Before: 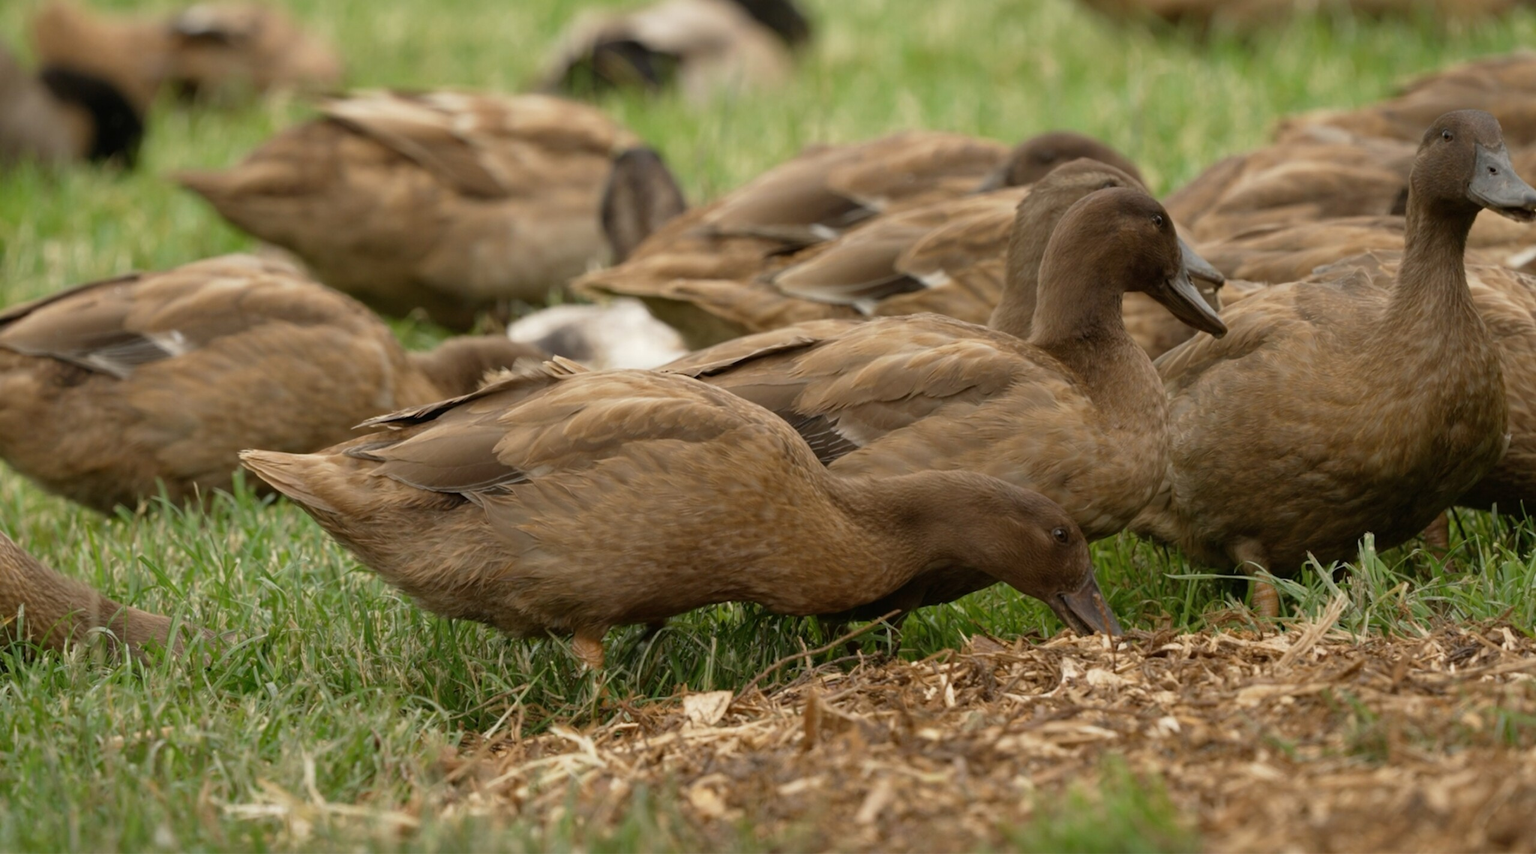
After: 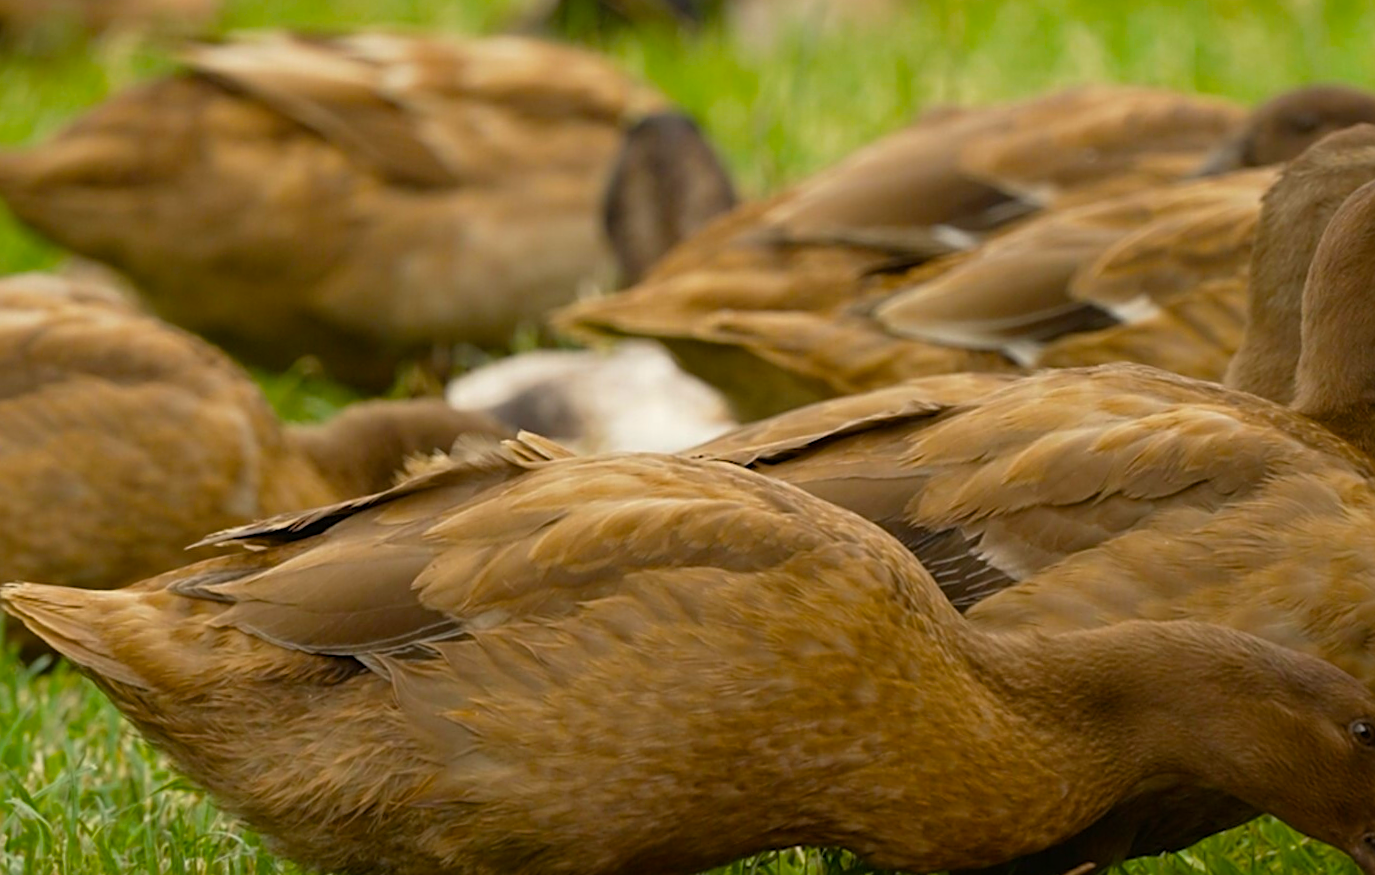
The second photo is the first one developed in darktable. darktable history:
crop: left 17.835%, top 7.675%, right 32.881%, bottom 32.213%
rotate and perspective: rotation 0.128°, lens shift (vertical) -0.181, lens shift (horizontal) -0.044, shear 0.001, automatic cropping off
sharpen: on, module defaults
color balance rgb: linear chroma grading › global chroma 15%, perceptual saturation grading › global saturation 30%
